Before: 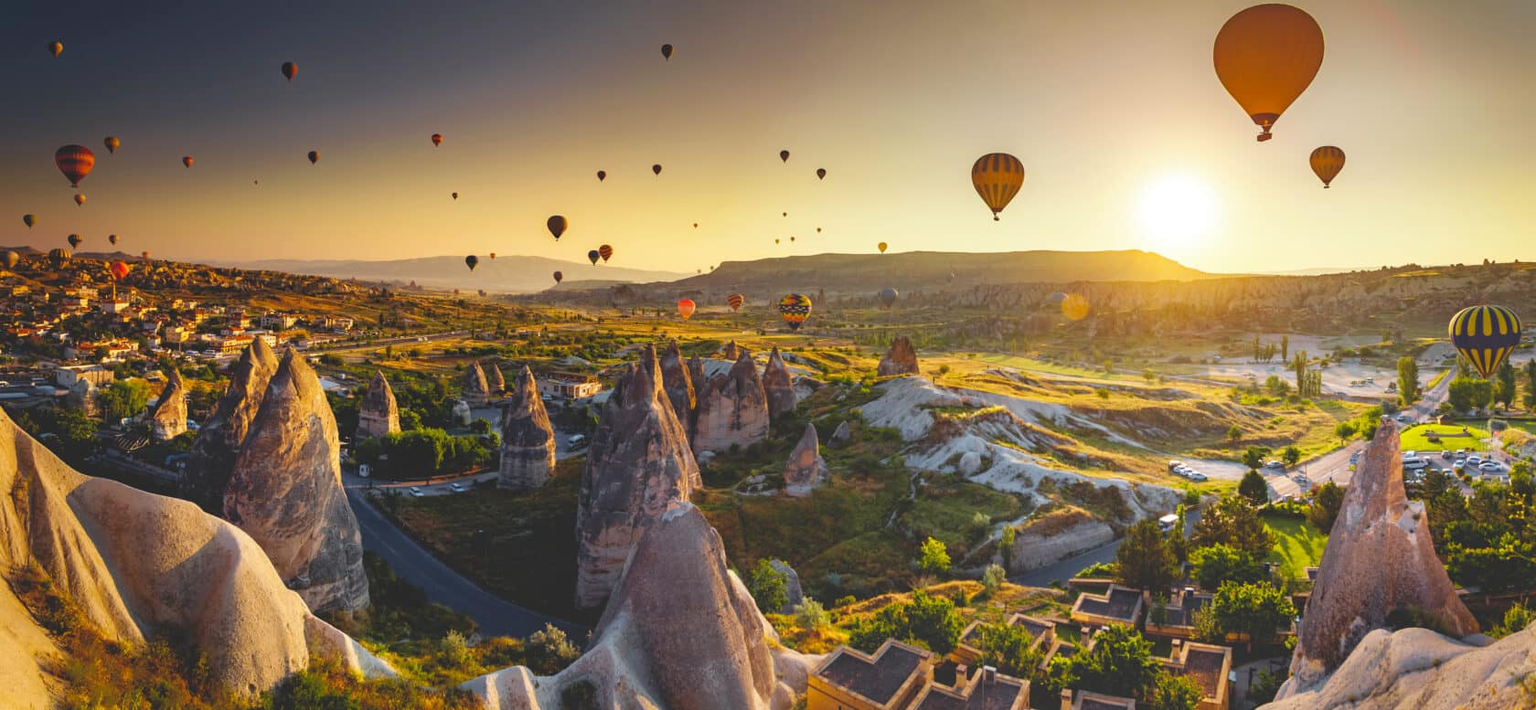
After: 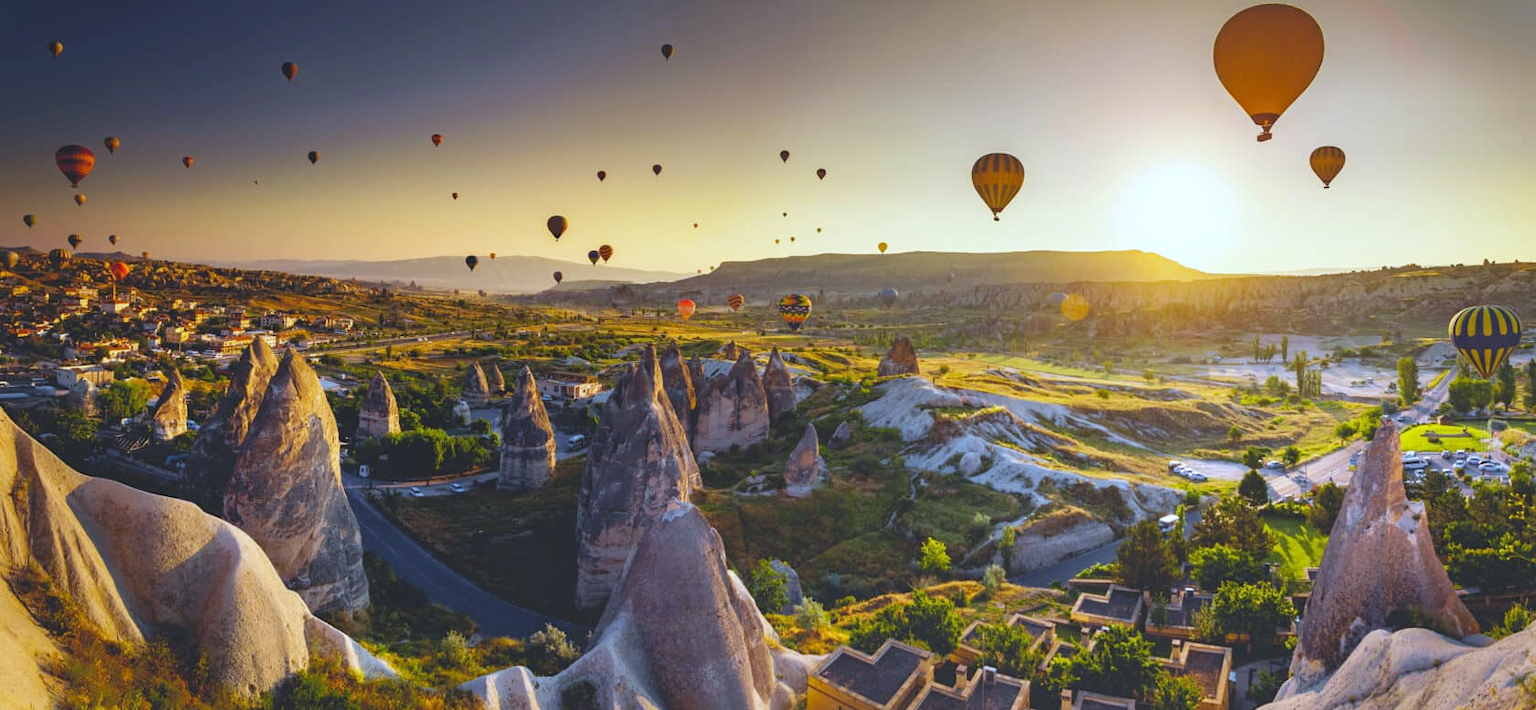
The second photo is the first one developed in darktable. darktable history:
exposure: exposure -0.021 EV, compensate highlight preservation false
white balance: red 0.948, green 1.02, blue 1.176
